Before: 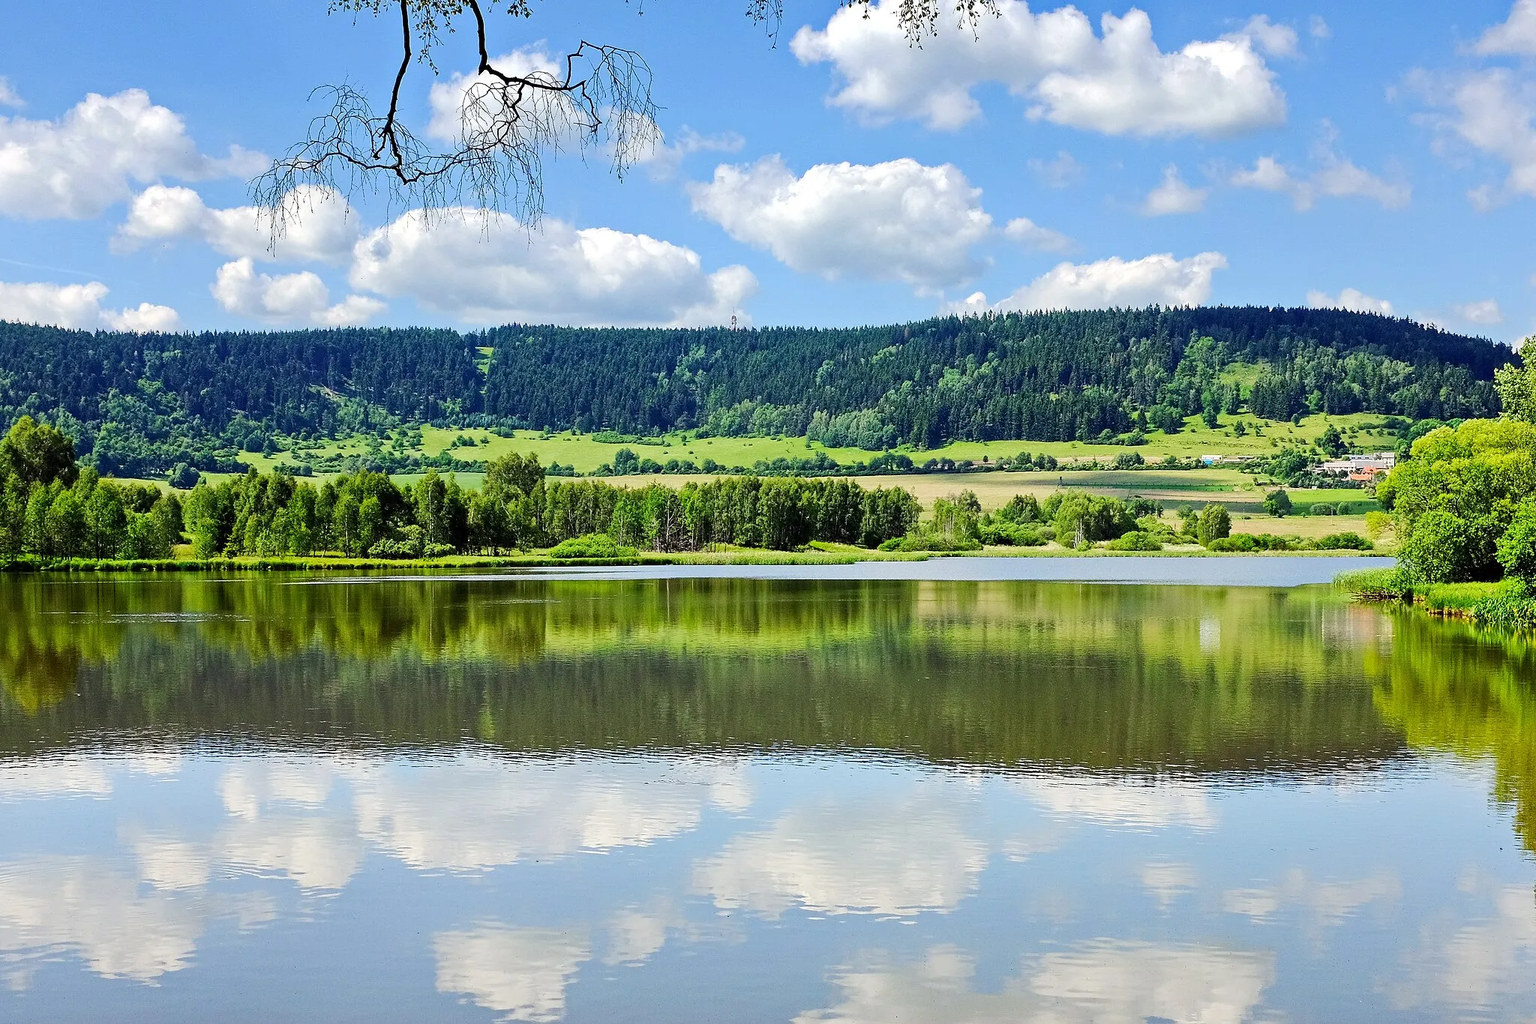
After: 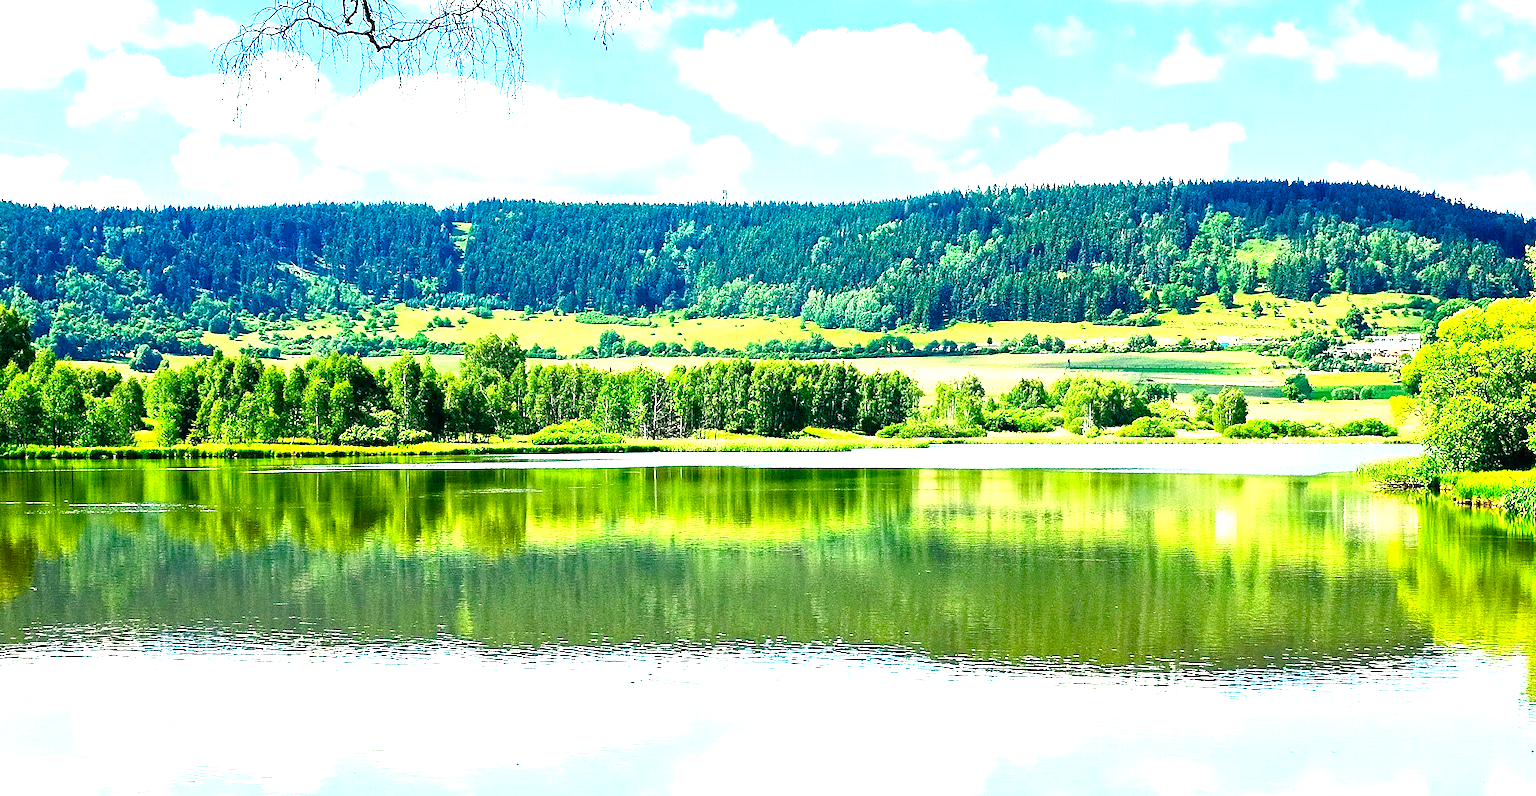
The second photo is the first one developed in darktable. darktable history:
color balance rgb: power › chroma 2.13%, power › hue 165.54°, highlights gain › luminance 5.655%, highlights gain › chroma 2.497%, highlights gain › hue 88.43°, white fulcrum 1 EV, linear chroma grading › global chroma 7.136%, perceptual saturation grading › global saturation 20%, perceptual saturation grading › highlights -25.819%, perceptual saturation grading › shadows 25.834%, global vibrance 20%
exposure: black level correction 0, exposure 1.438 EV, compensate highlight preservation false
crop and rotate: left 3.018%, top 13.264%, right 1.994%, bottom 12.826%
